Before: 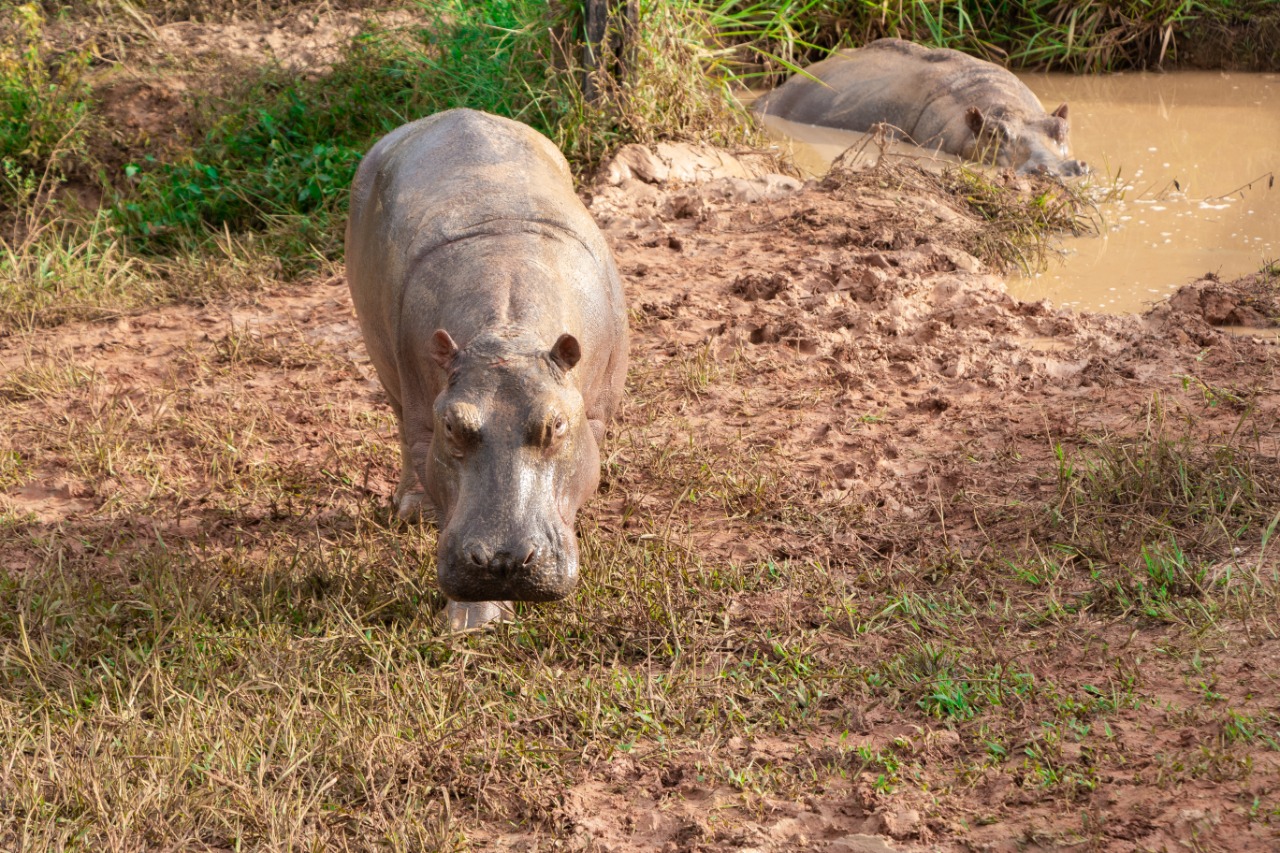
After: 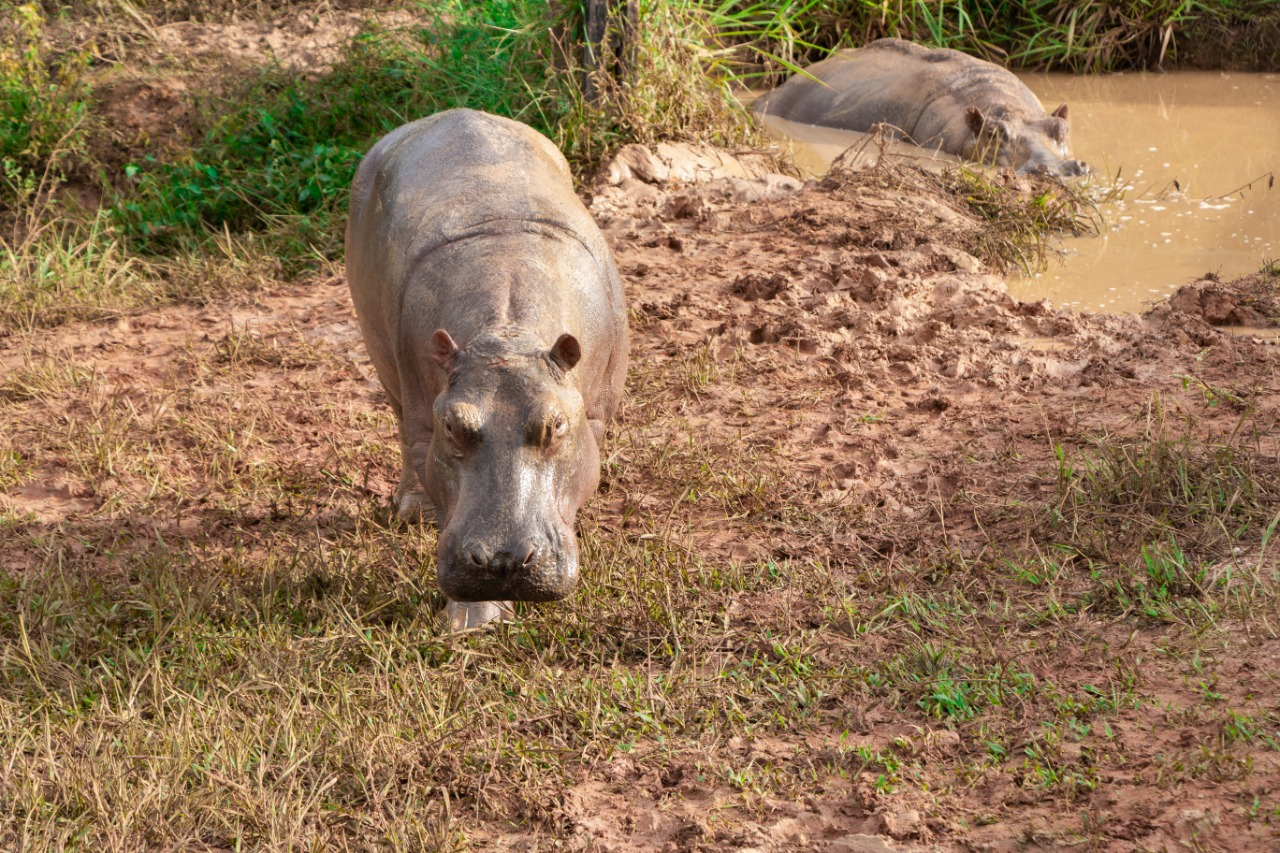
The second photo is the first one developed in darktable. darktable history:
shadows and highlights: shadows 24.21, highlights -77.82, soften with gaussian
